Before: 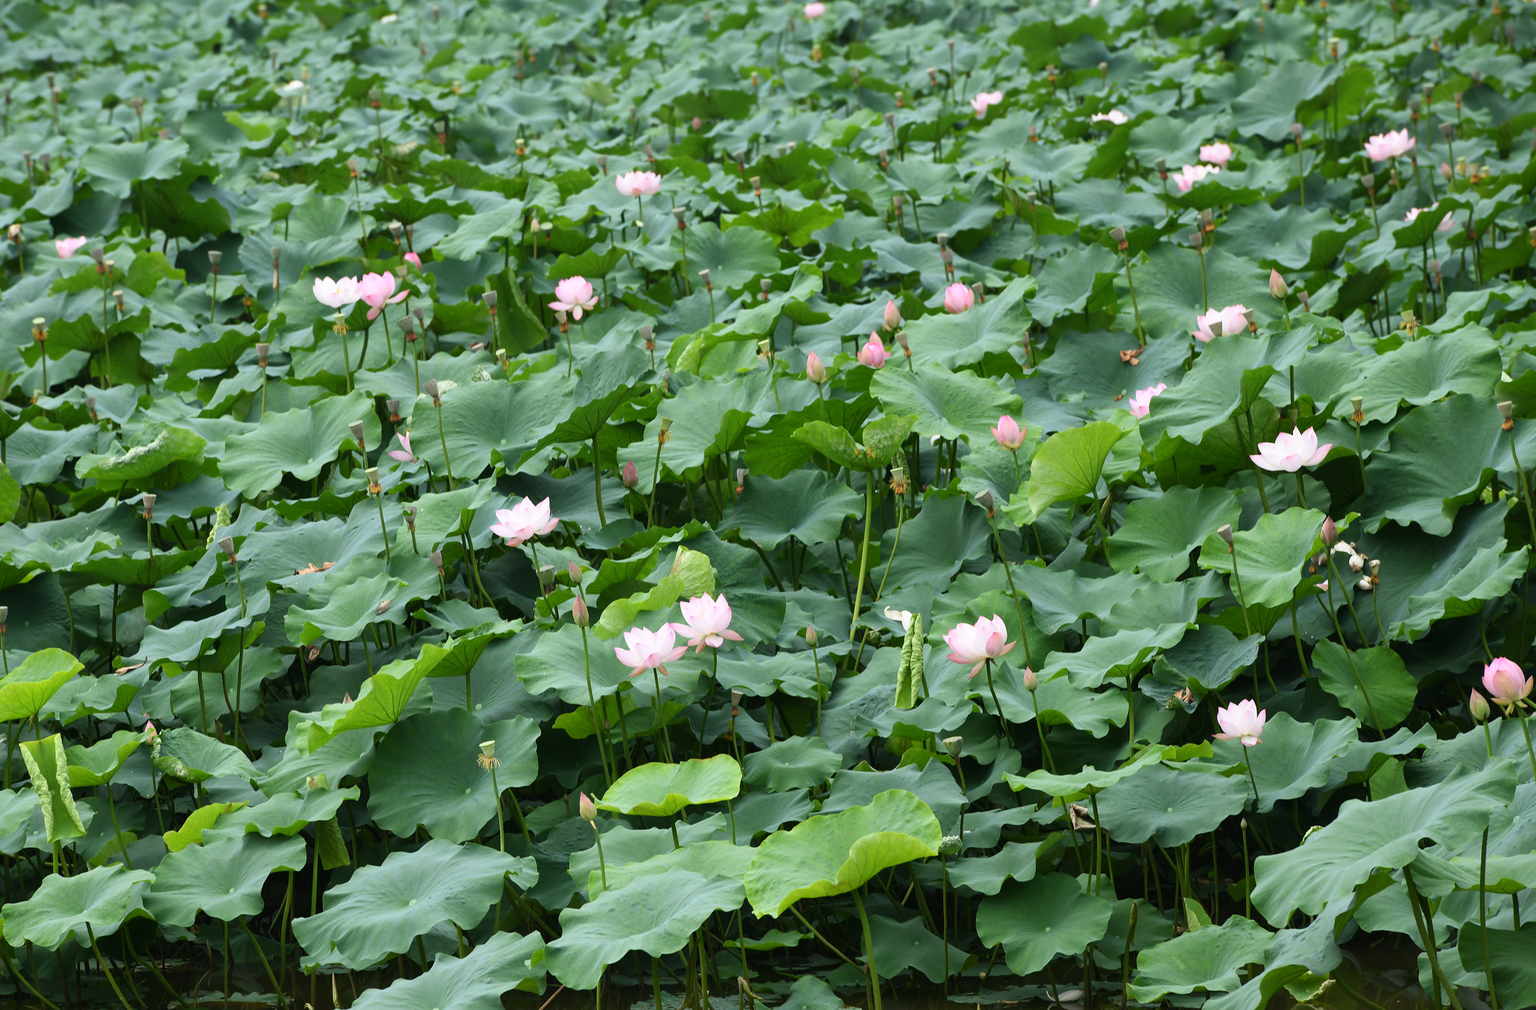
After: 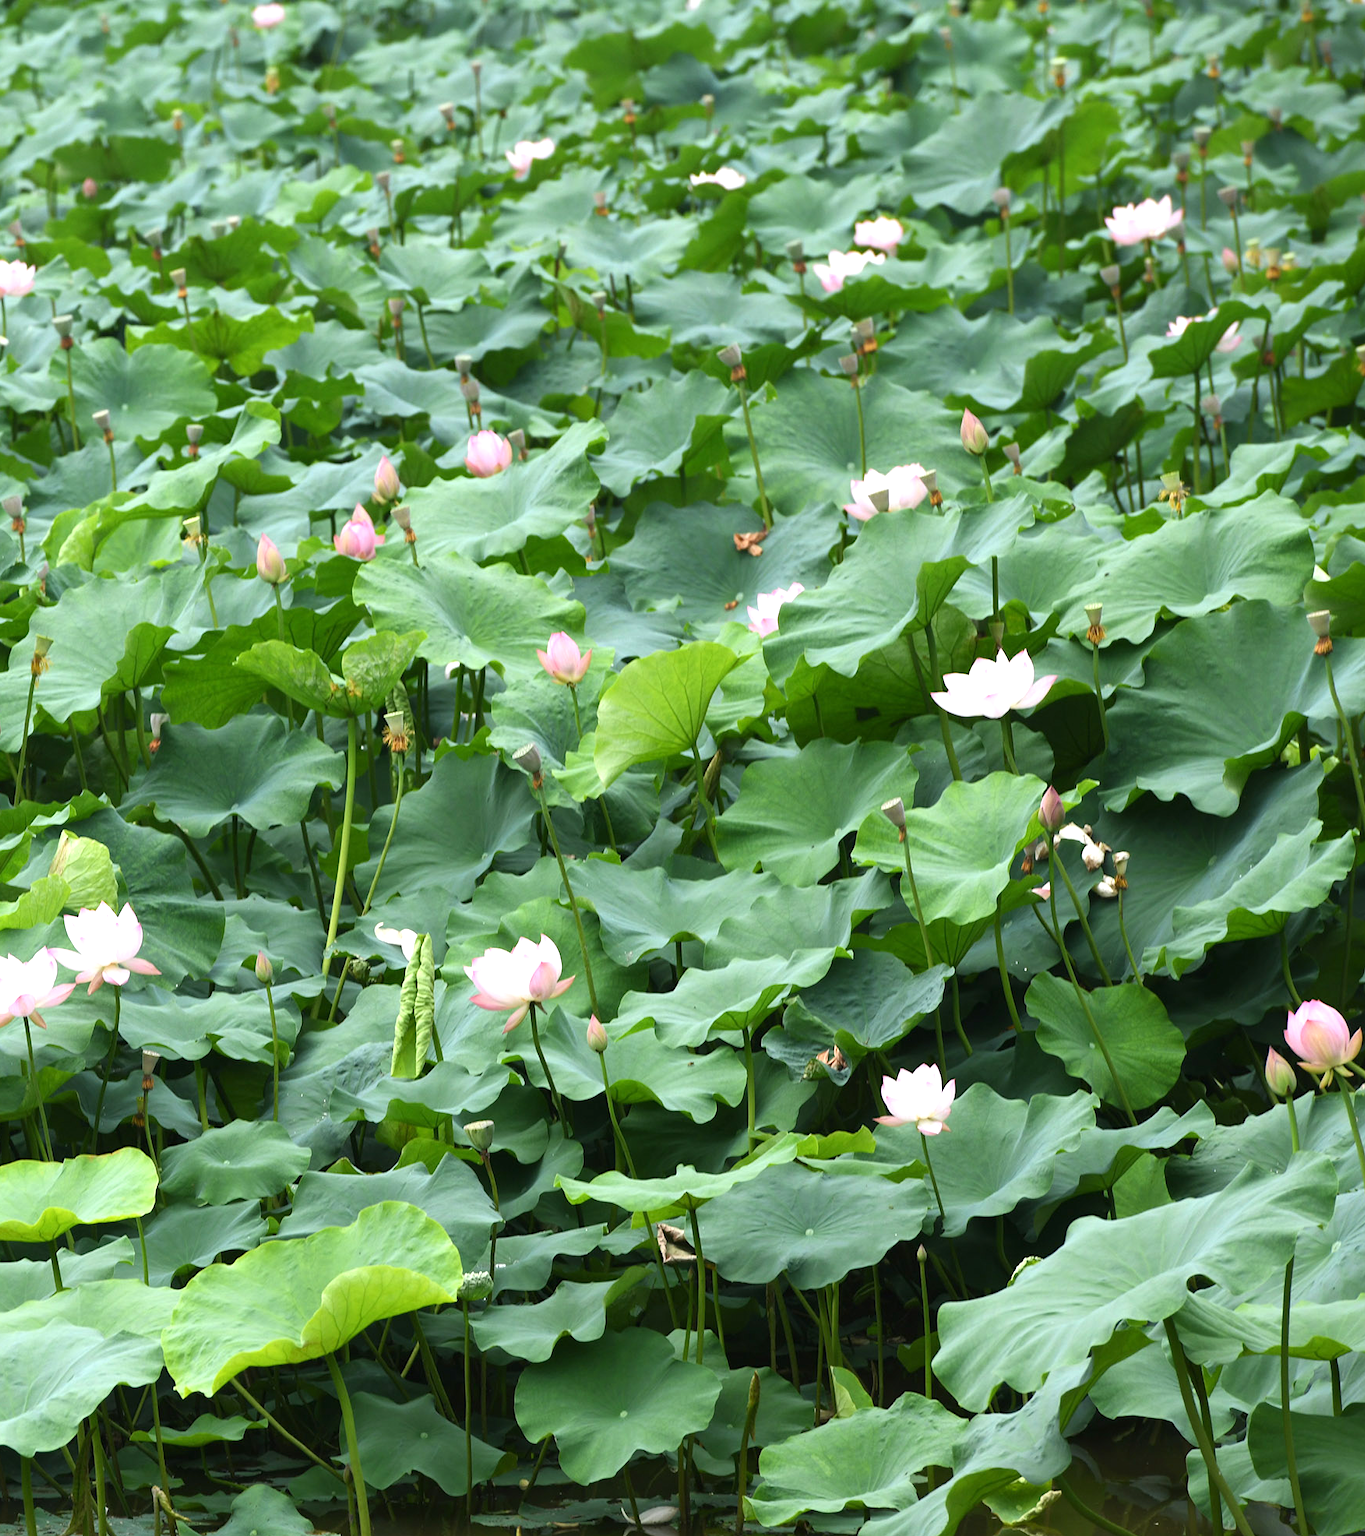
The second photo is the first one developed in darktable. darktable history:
exposure: exposure 0.56 EV, compensate exposure bias true, compensate highlight preservation false
crop: left 41.552%
